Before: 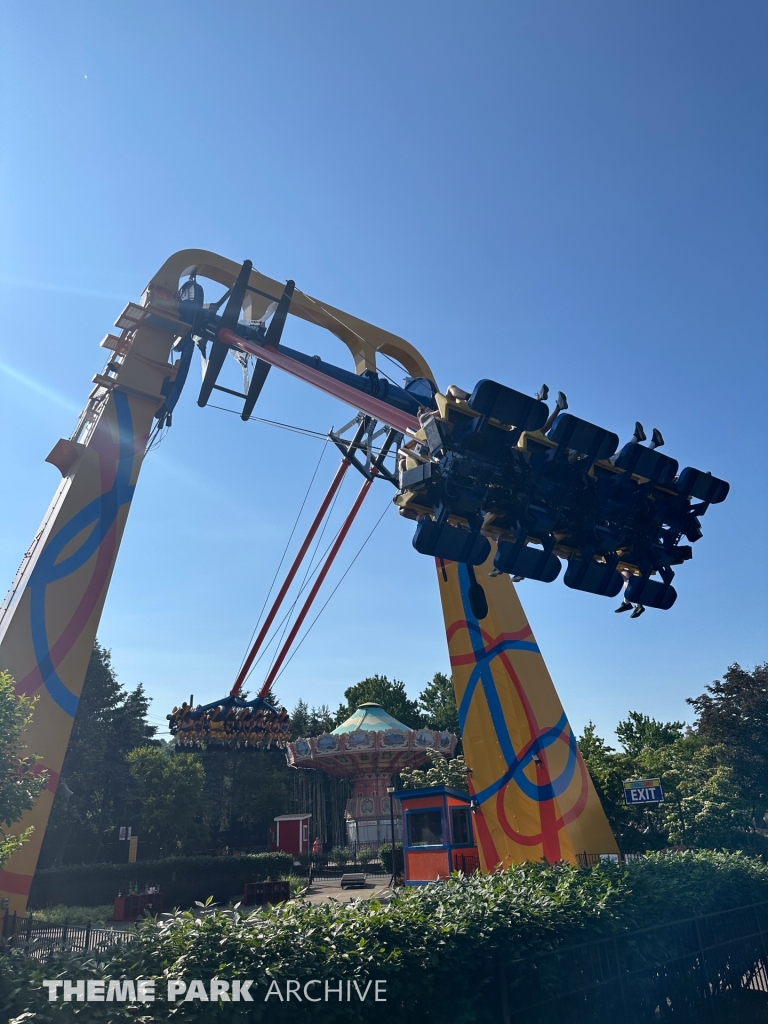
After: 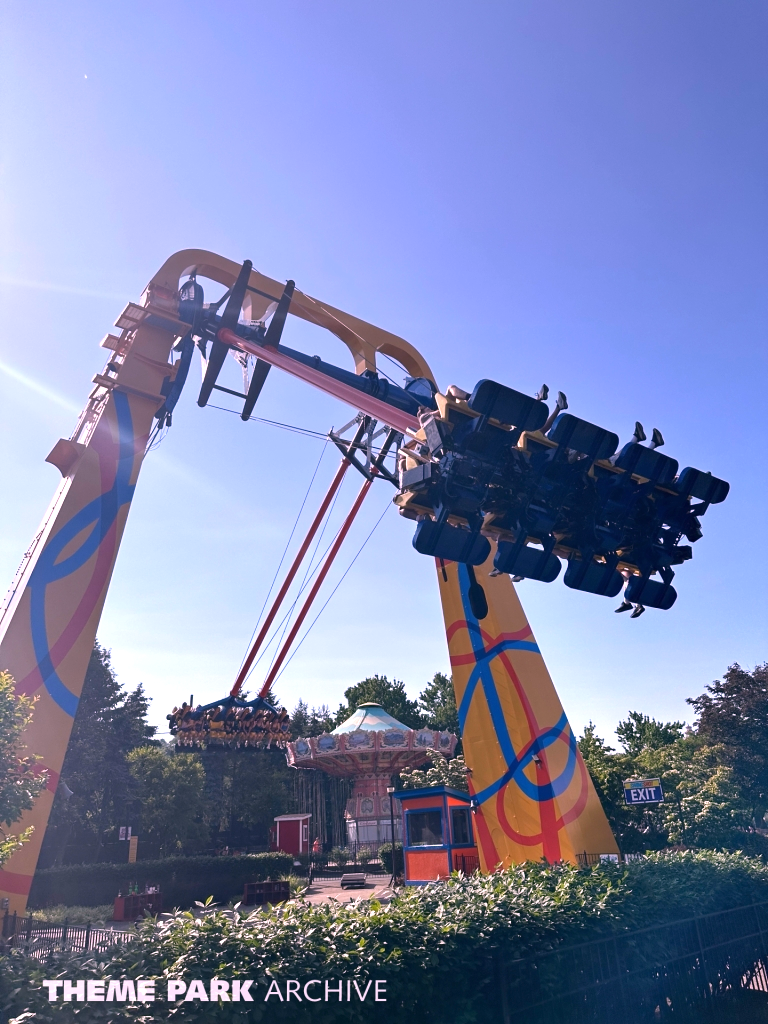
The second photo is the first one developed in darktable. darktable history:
exposure: exposure 0.6 EV, compensate highlight preservation false
white balance: red 1.188, blue 1.11
graduated density: density 0.38 EV, hardness 21%, rotation -6.11°, saturation 32%
